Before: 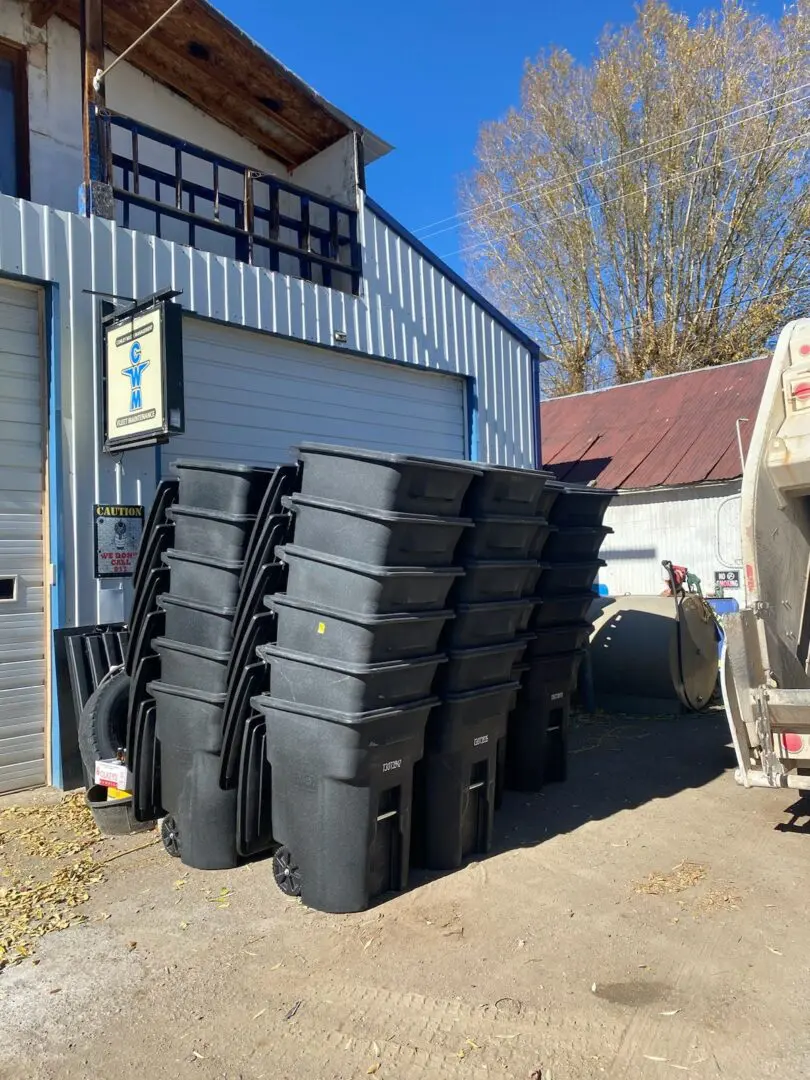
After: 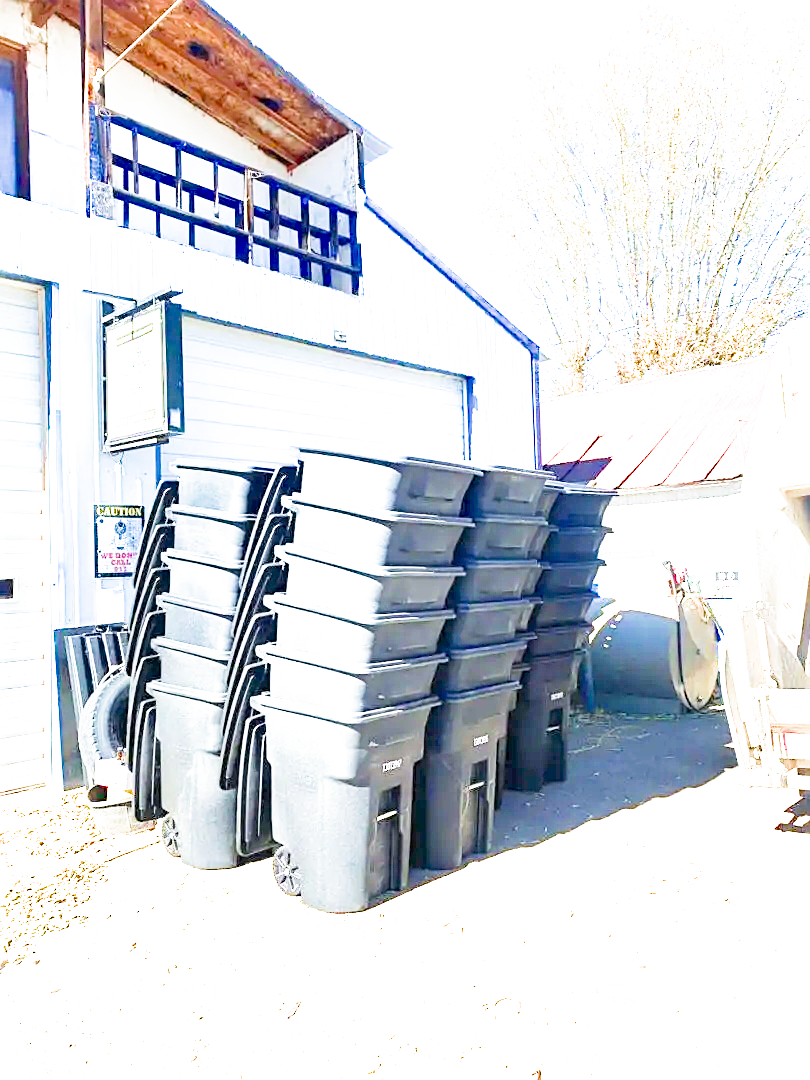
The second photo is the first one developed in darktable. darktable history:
white balance: red 0.986, blue 1.01
sharpen: on, module defaults
exposure: black level correction 0, exposure 4 EV, compensate exposure bias true, compensate highlight preservation false
filmic rgb: black relative exposure -7.75 EV, white relative exposure 4.4 EV, threshold 3 EV, hardness 3.76, latitude 38.11%, contrast 0.966, highlights saturation mix 10%, shadows ↔ highlights balance 4.59%, color science v4 (2020), enable highlight reconstruction true
